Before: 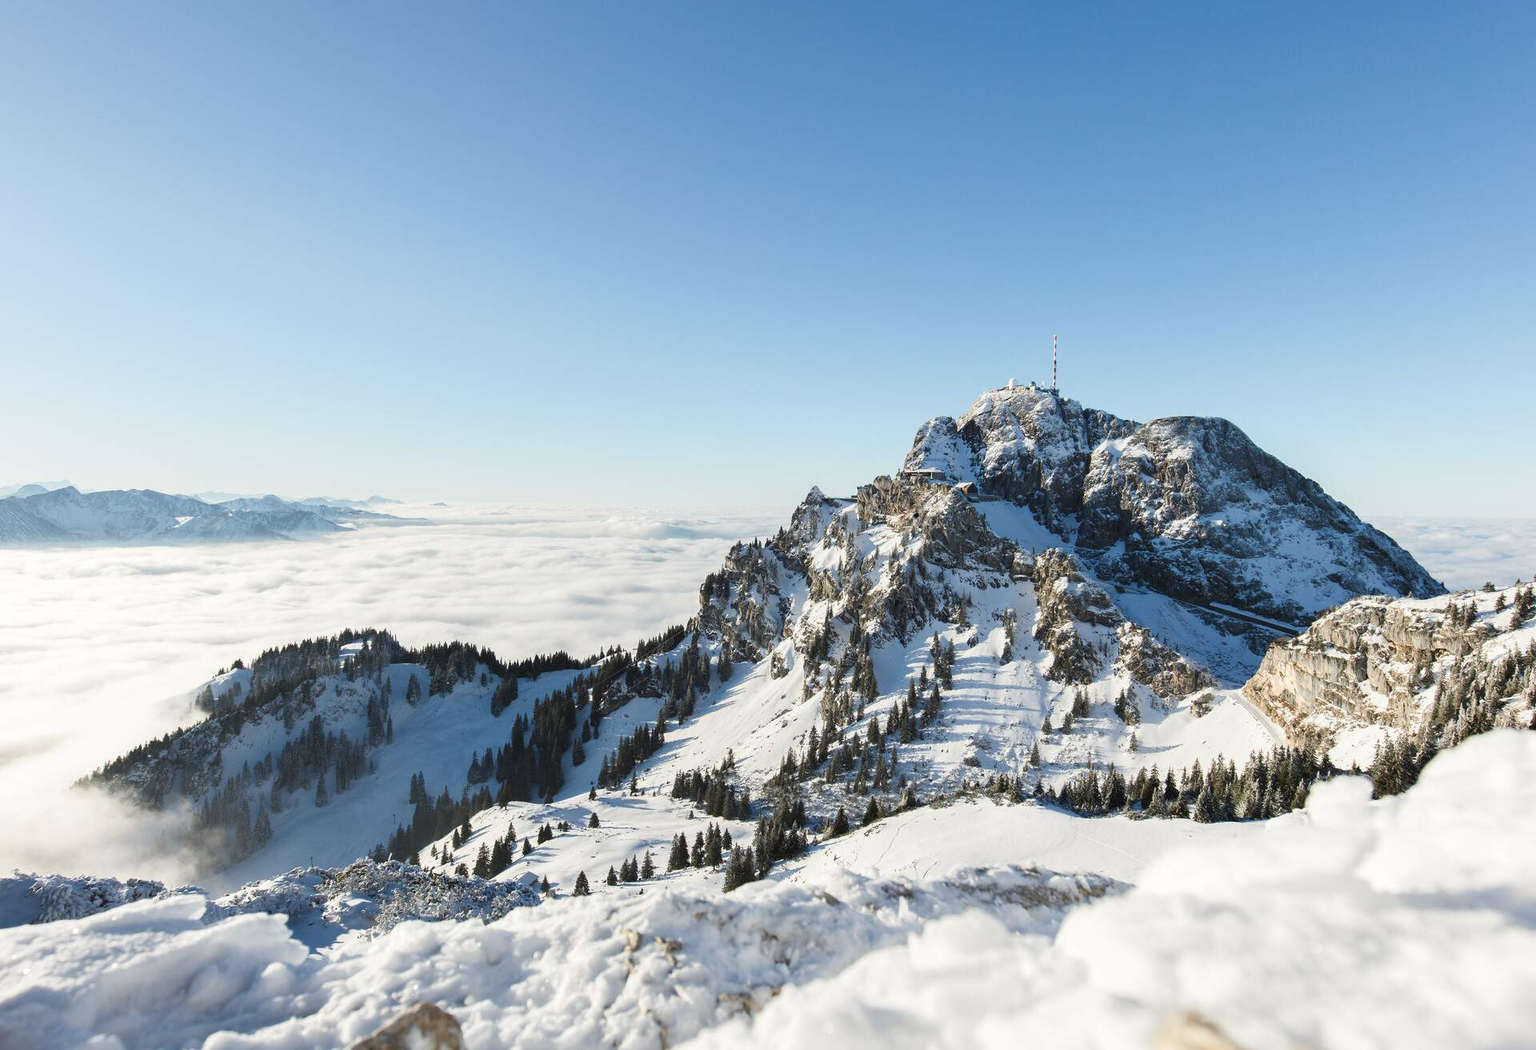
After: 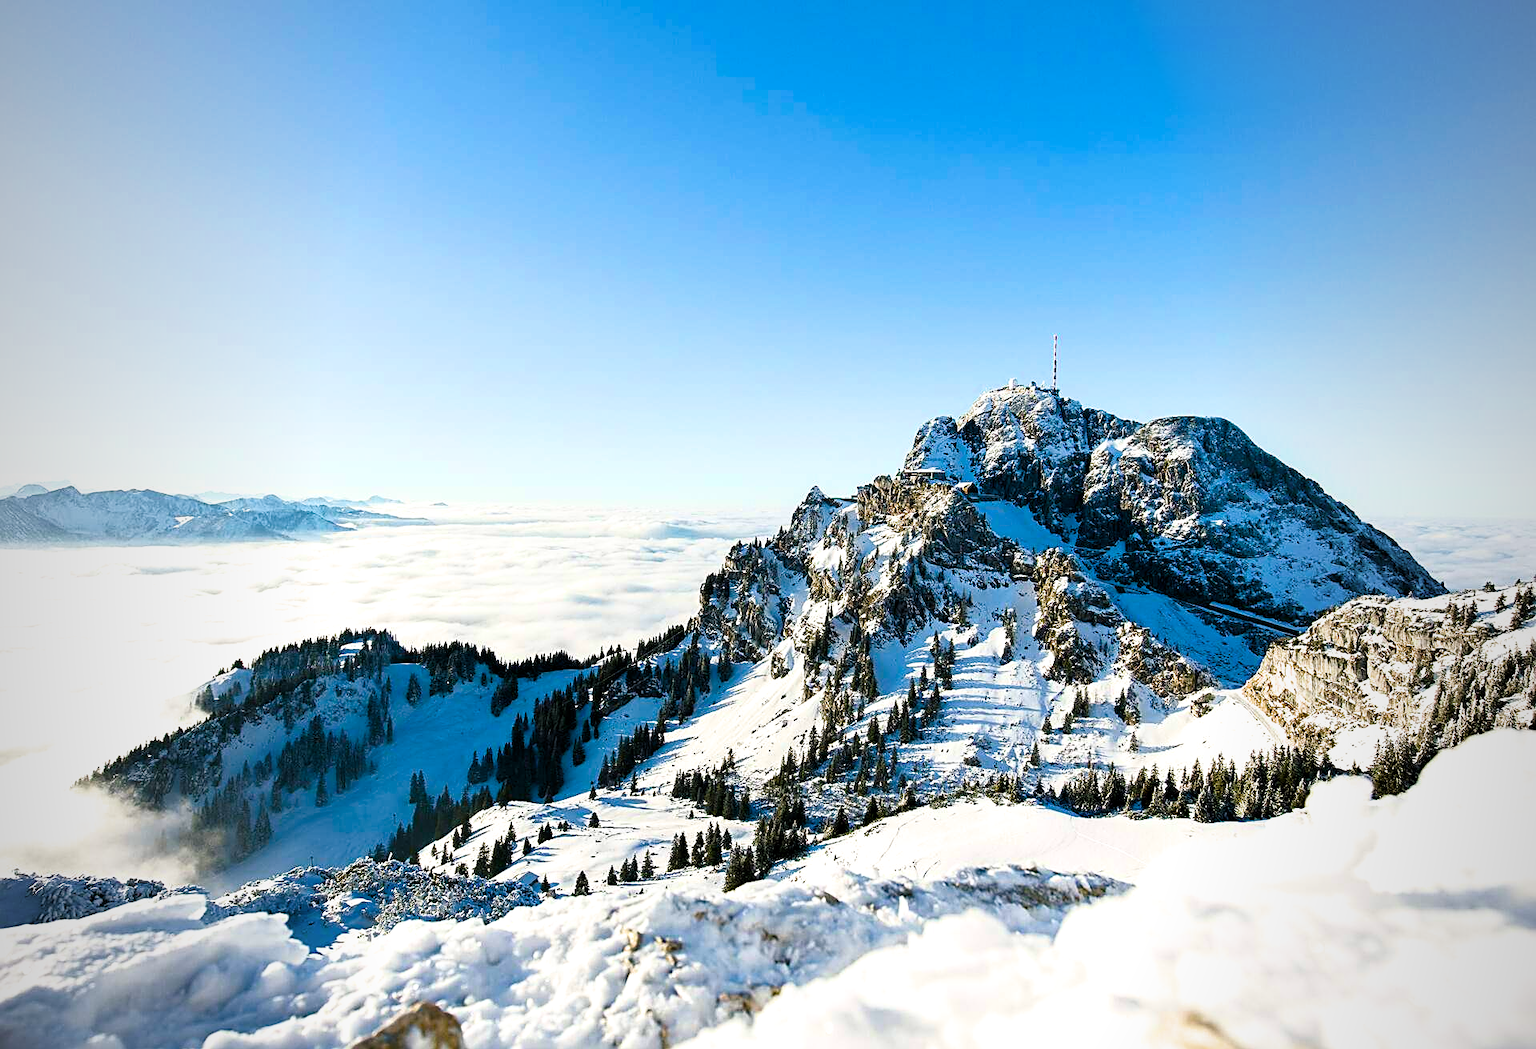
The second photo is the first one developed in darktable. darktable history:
color balance rgb: shadows lift › luminance -7.405%, shadows lift › chroma 2.282%, shadows lift › hue 199.99°, perceptual saturation grading › global saturation 35.153%, perceptual saturation grading › highlights -25.322%, perceptual saturation grading › shadows 49.942%, global vibrance 50.303%
contrast brightness saturation: contrast 0.034, brightness -0.042
sharpen: amount 0.74
levels: gray 50.83%, levels [0.016, 0.5, 0.996]
vignetting: fall-off start 96.37%, fall-off radius 100.76%, width/height ratio 0.613
velvia: strength 10.41%
filmic rgb: black relative exposure -7.98 EV, white relative exposure 2.32 EV, hardness 6.62, color science v6 (2022)
